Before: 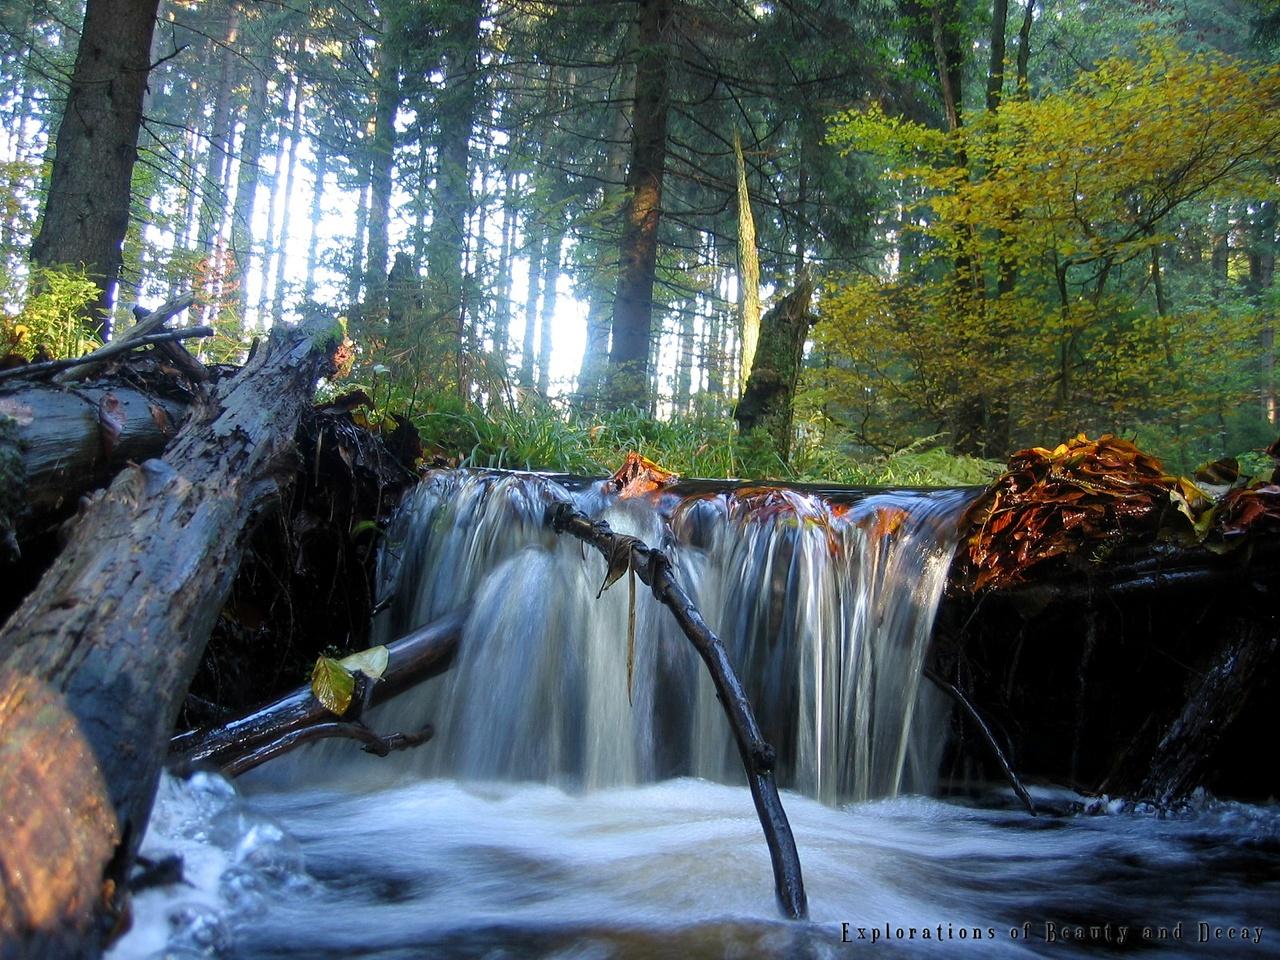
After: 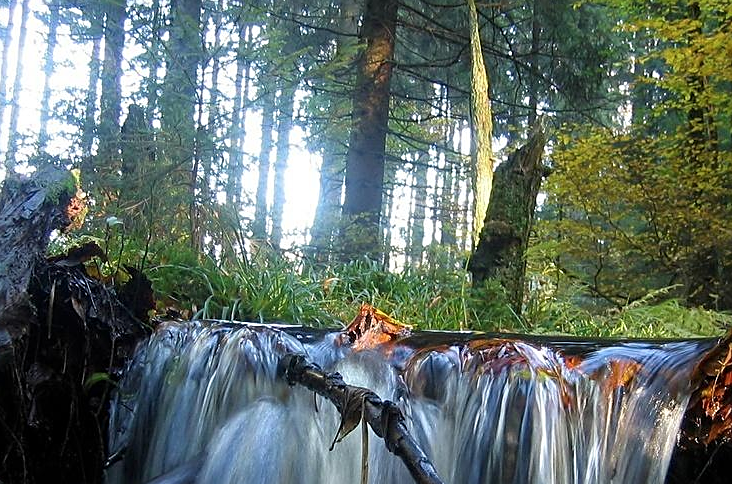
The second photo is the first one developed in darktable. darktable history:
crop: left 20.932%, top 15.471%, right 21.848%, bottom 34.081%
sharpen: on, module defaults
color balance rgb: perceptual saturation grading › global saturation -3%
